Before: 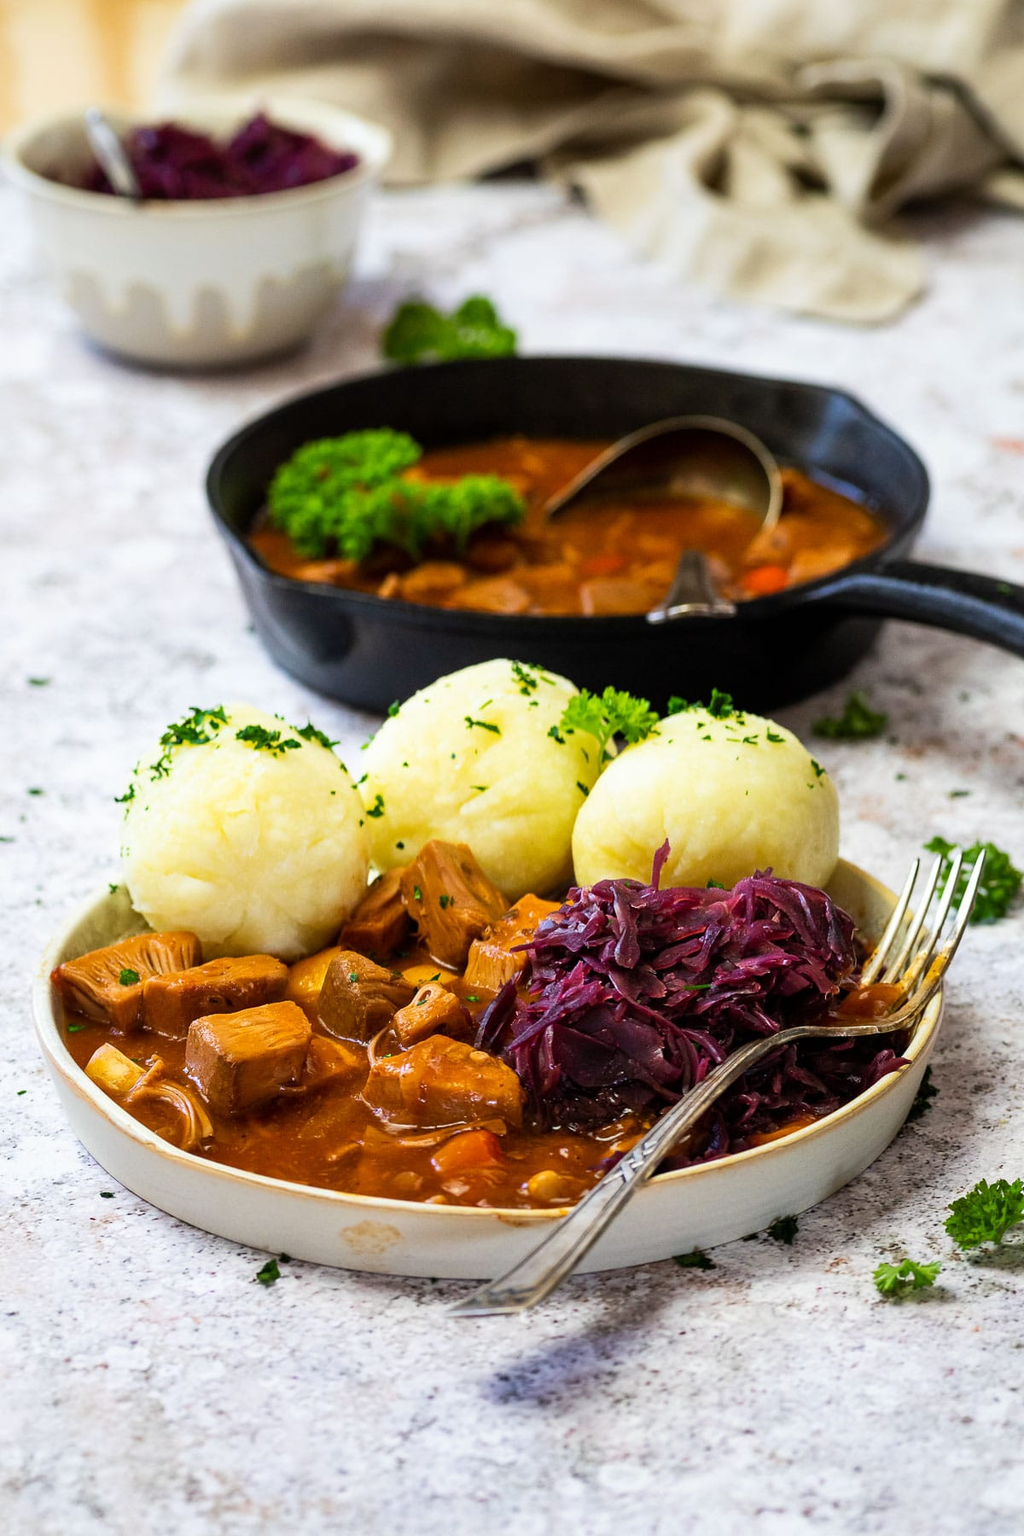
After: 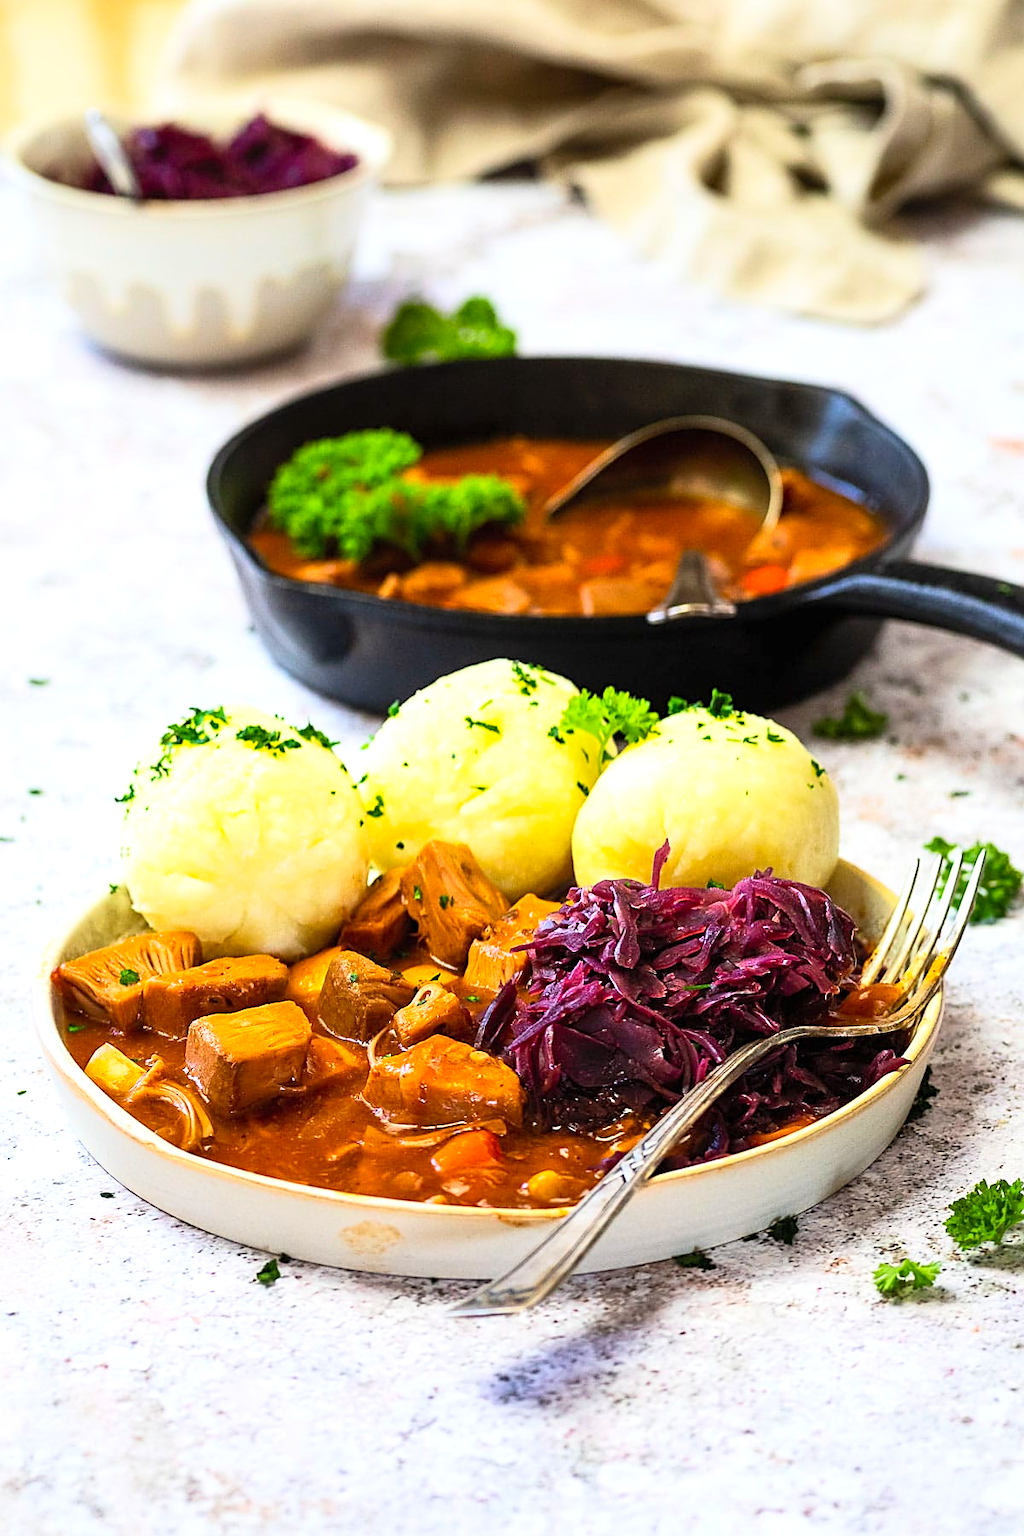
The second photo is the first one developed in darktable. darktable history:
sharpen: on, module defaults
contrast brightness saturation: contrast 0.195, brightness 0.166, saturation 0.221
exposure: exposure 0.256 EV, compensate exposure bias true, compensate highlight preservation false
